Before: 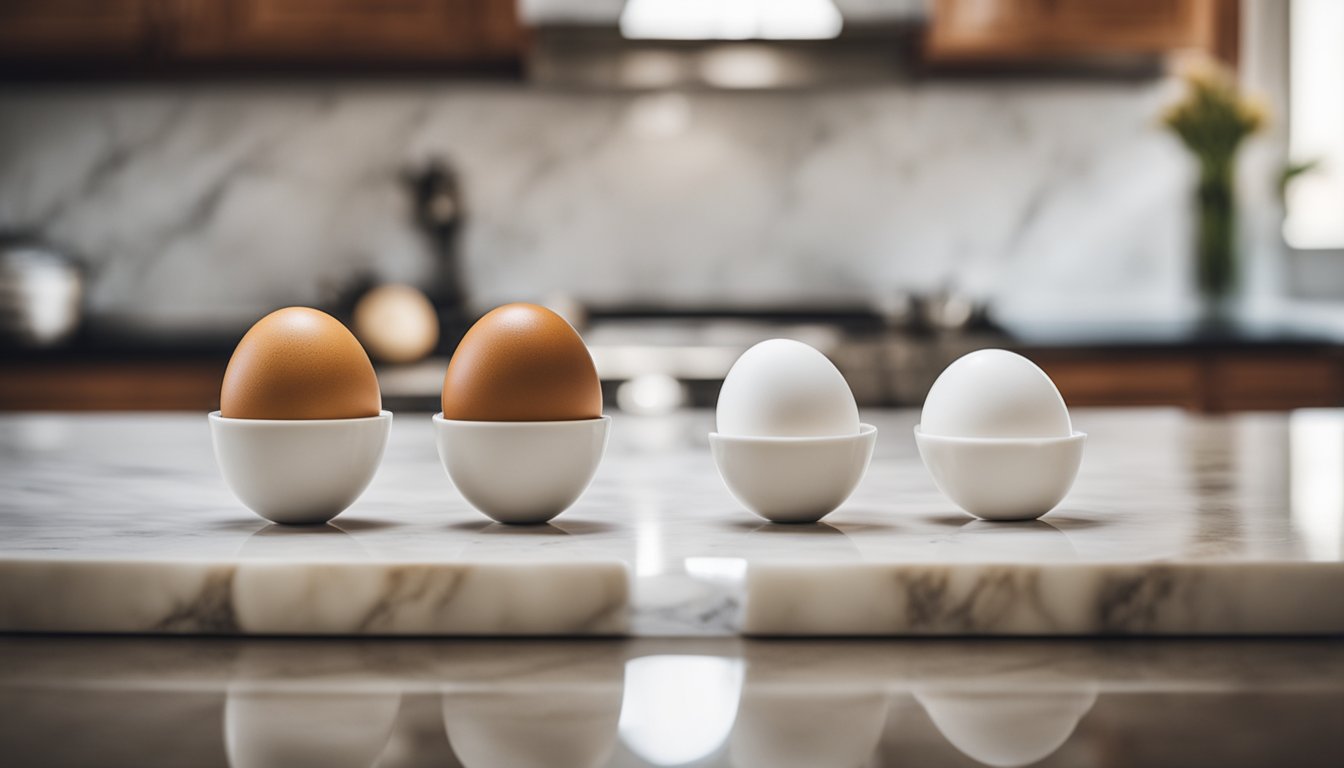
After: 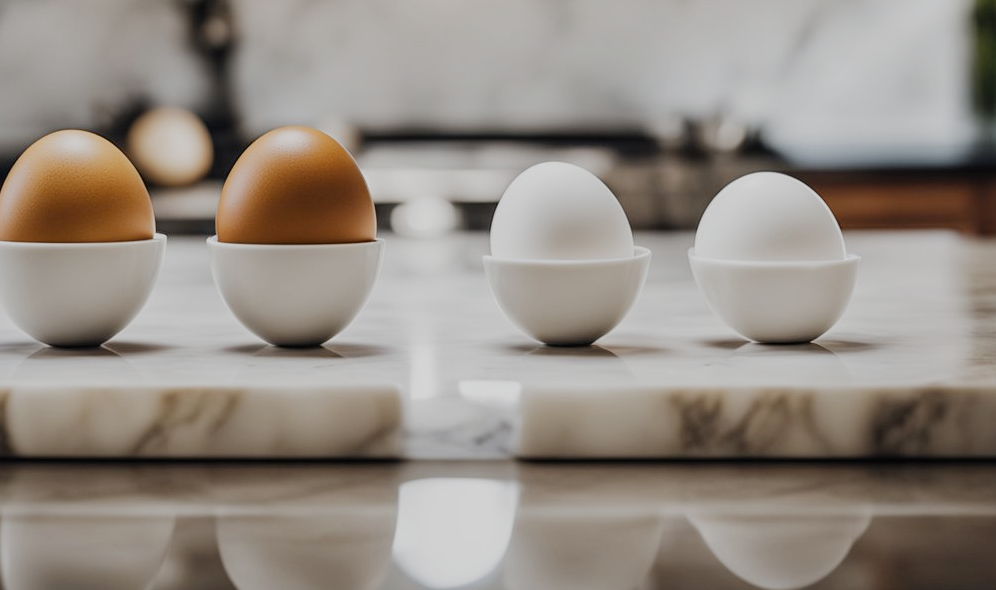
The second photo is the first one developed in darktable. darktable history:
filmic rgb: black relative exposure -7.97 EV, white relative exposure 4.04 EV, hardness 4.14, preserve chrominance no, color science v4 (2020), contrast in shadows soft, contrast in highlights soft
crop: left 16.876%, top 23.107%, right 8.964%
tone equalizer: edges refinement/feathering 500, mask exposure compensation -1.57 EV, preserve details no
